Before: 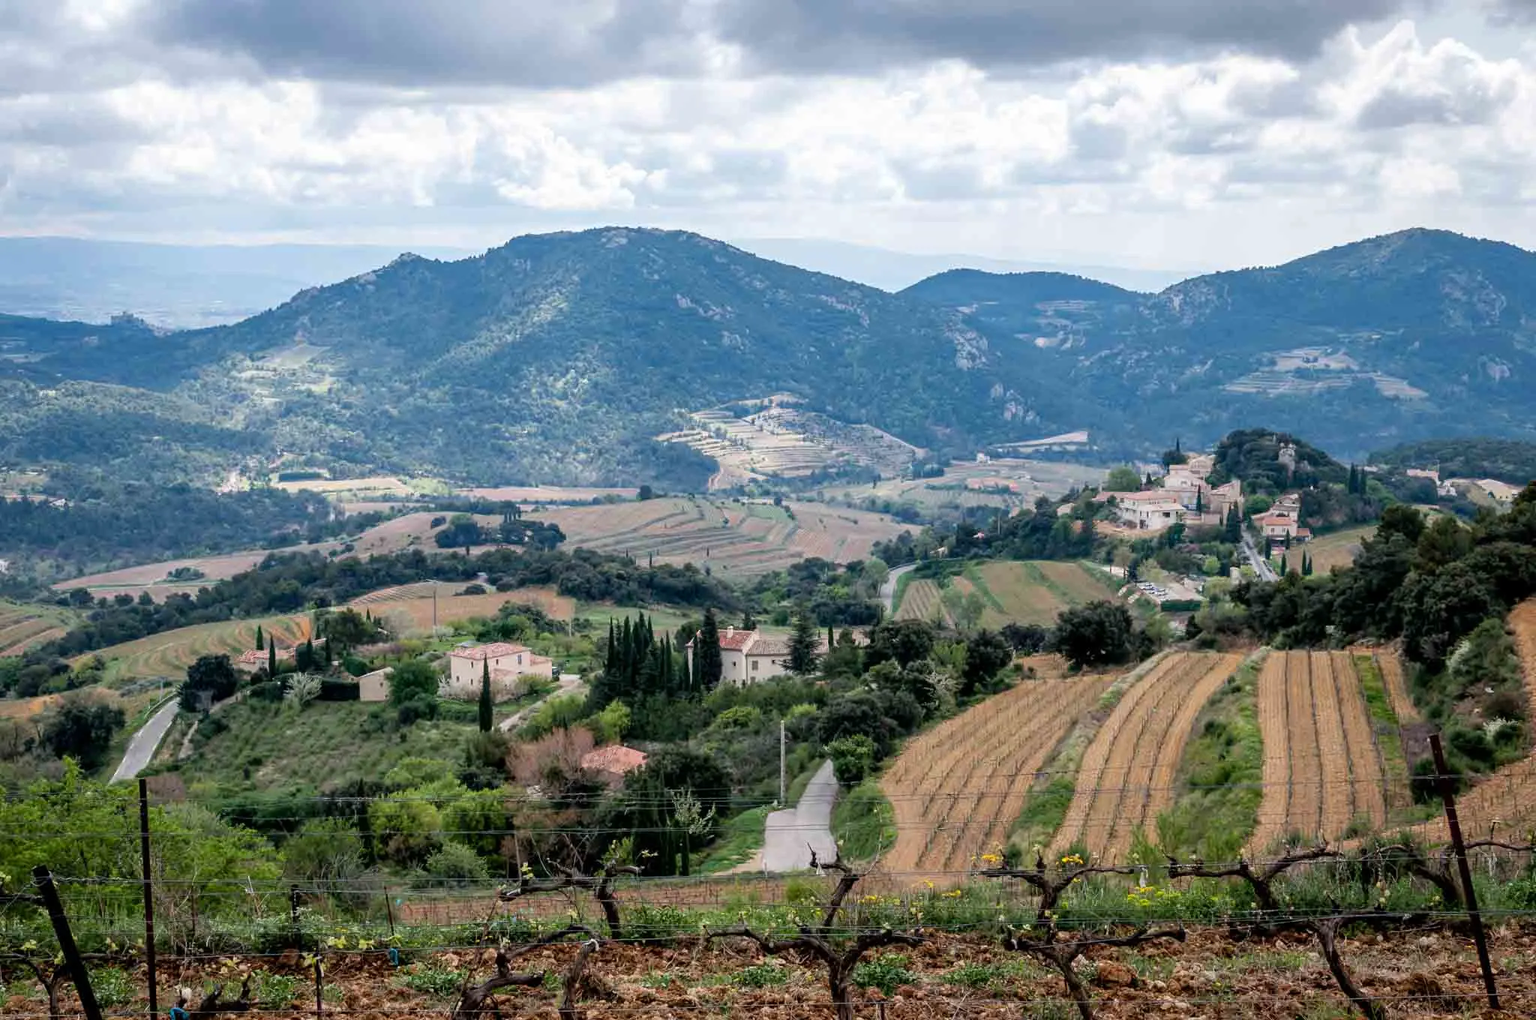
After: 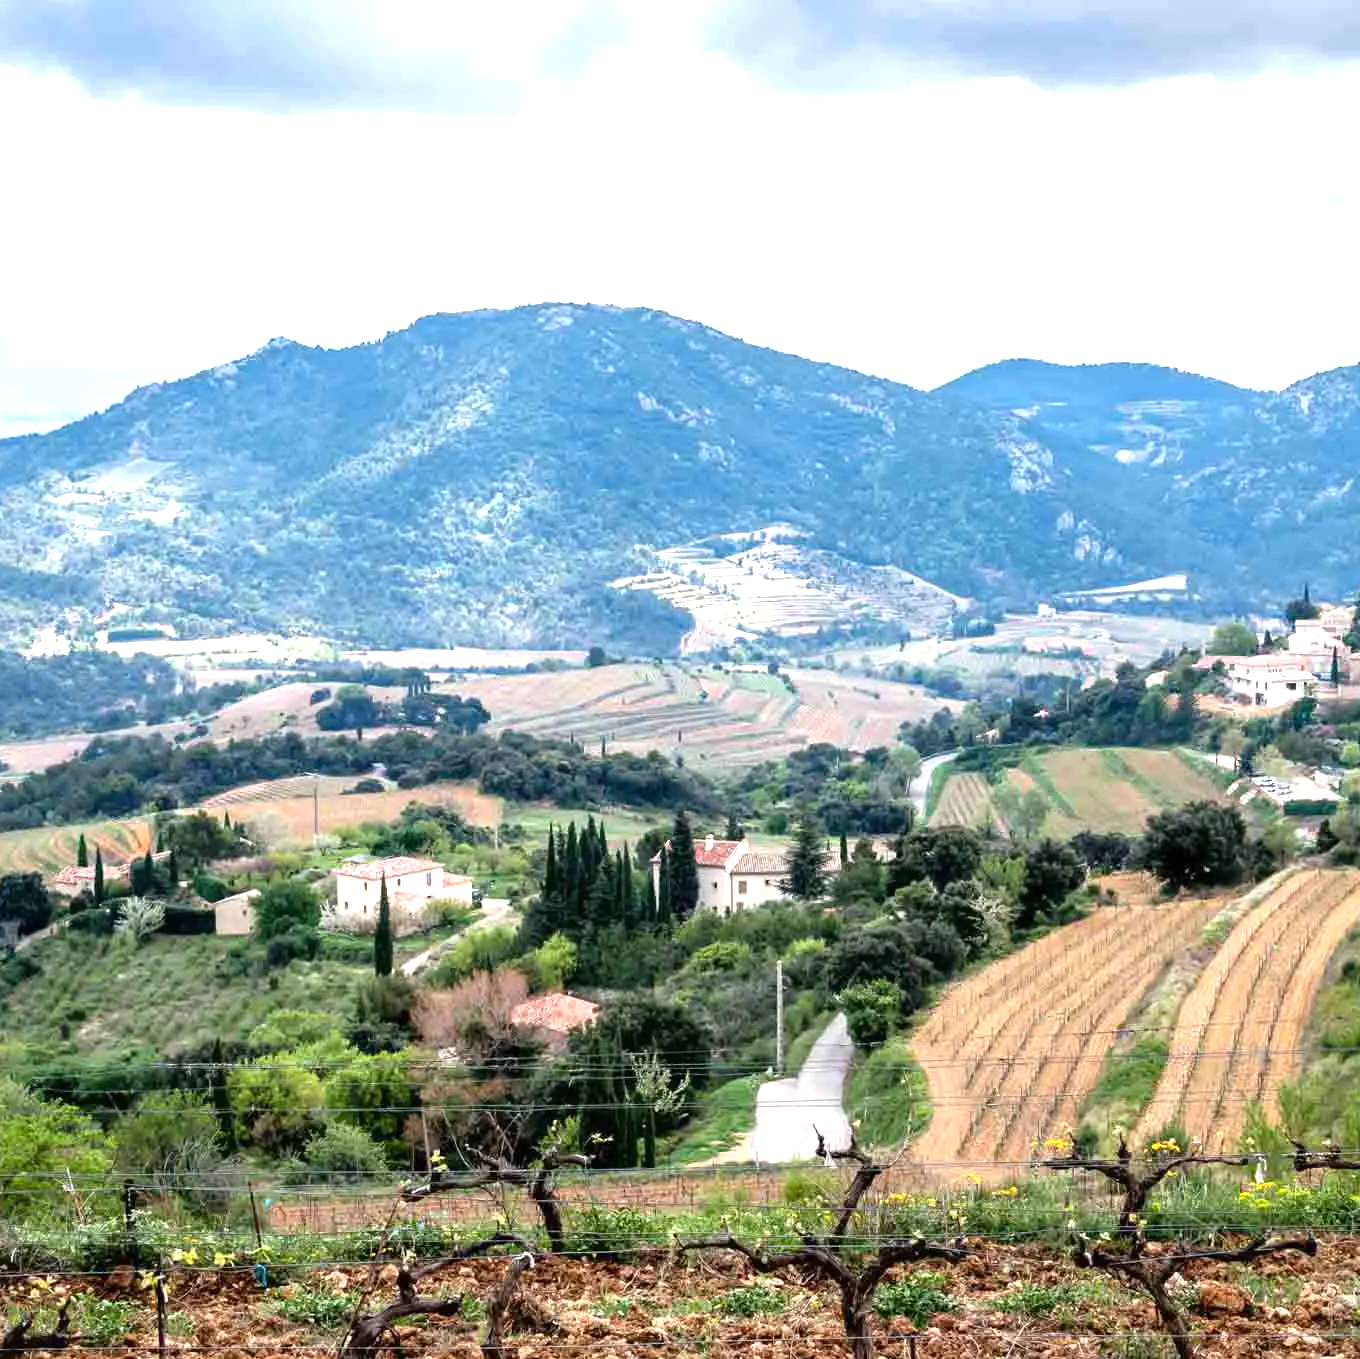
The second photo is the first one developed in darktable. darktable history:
crop and rotate: left 12.906%, right 20.645%
exposure: black level correction 0, exposure 1.096 EV, compensate exposure bias true, compensate highlight preservation false
